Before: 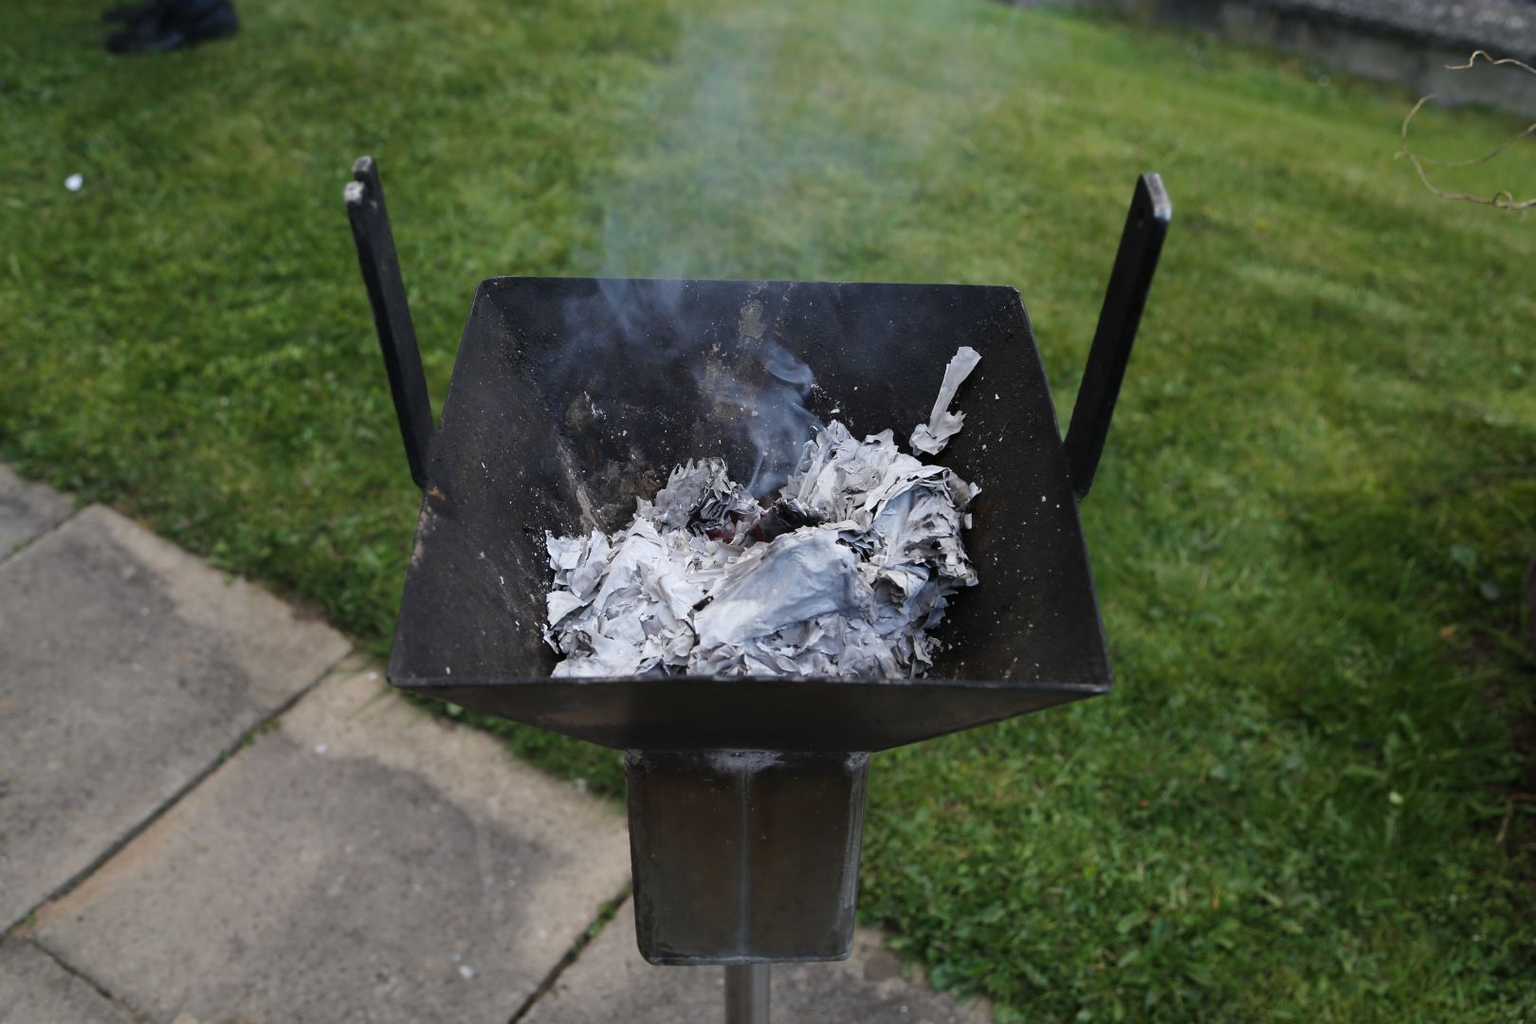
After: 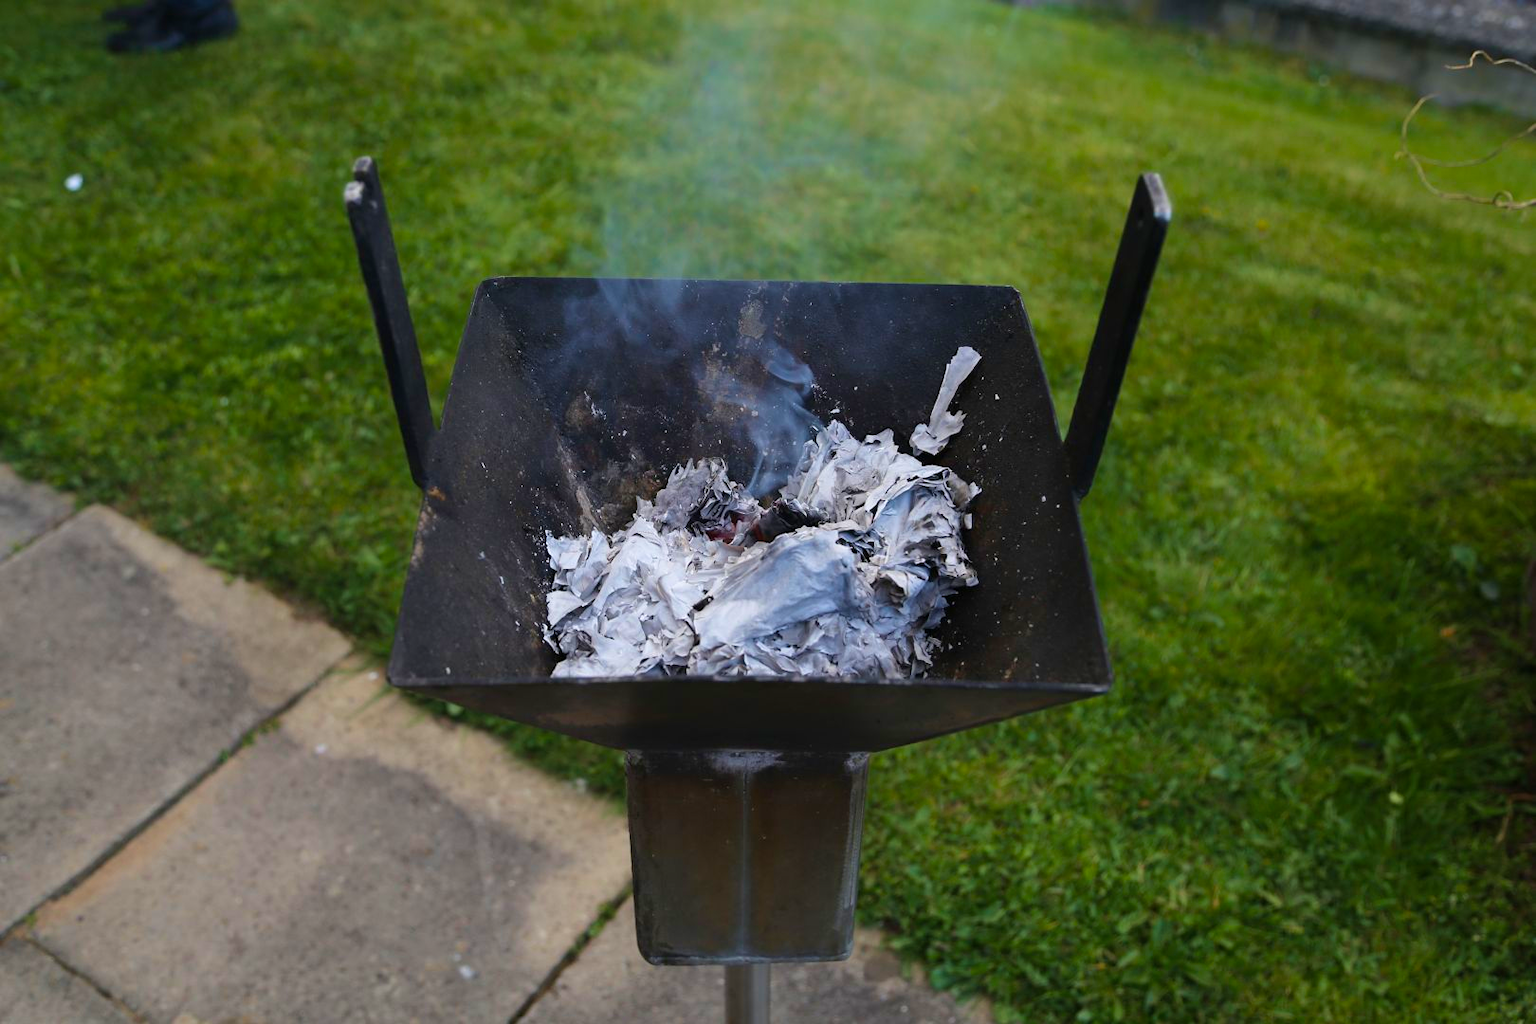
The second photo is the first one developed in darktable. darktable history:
contrast brightness saturation: saturation -0.05
color balance rgb: perceptual saturation grading › global saturation 30%, global vibrance 20%
velvia: on, module defaults
